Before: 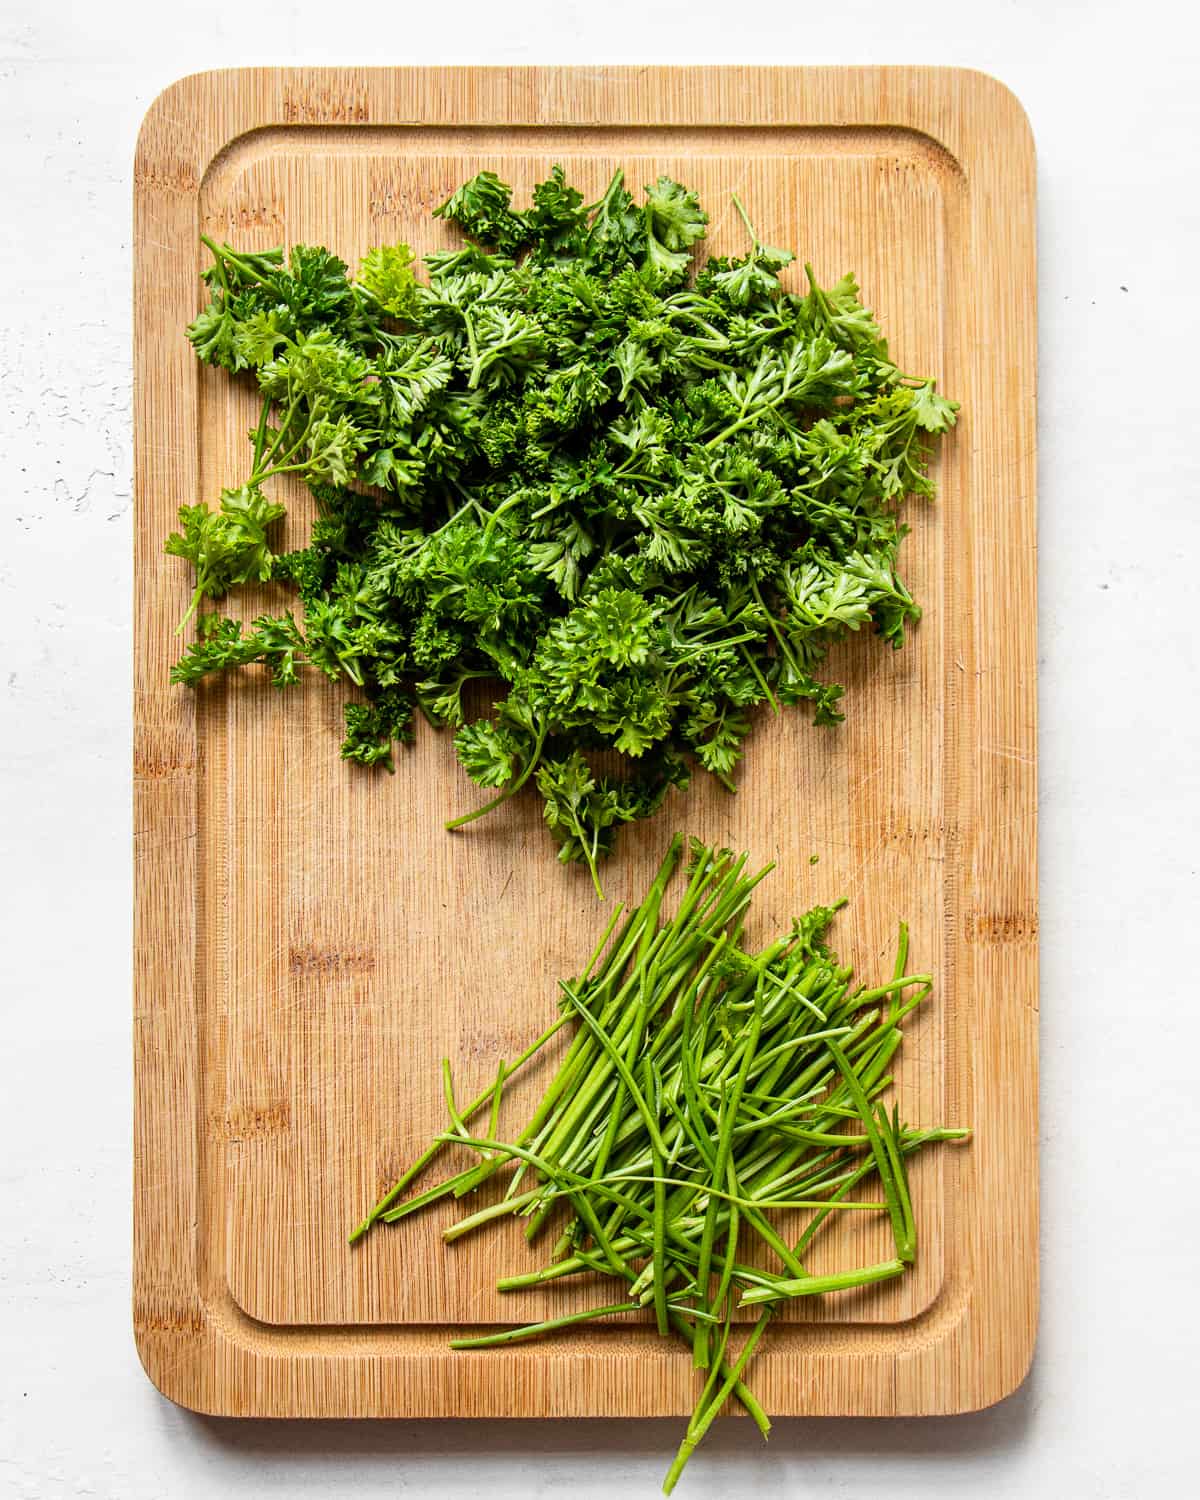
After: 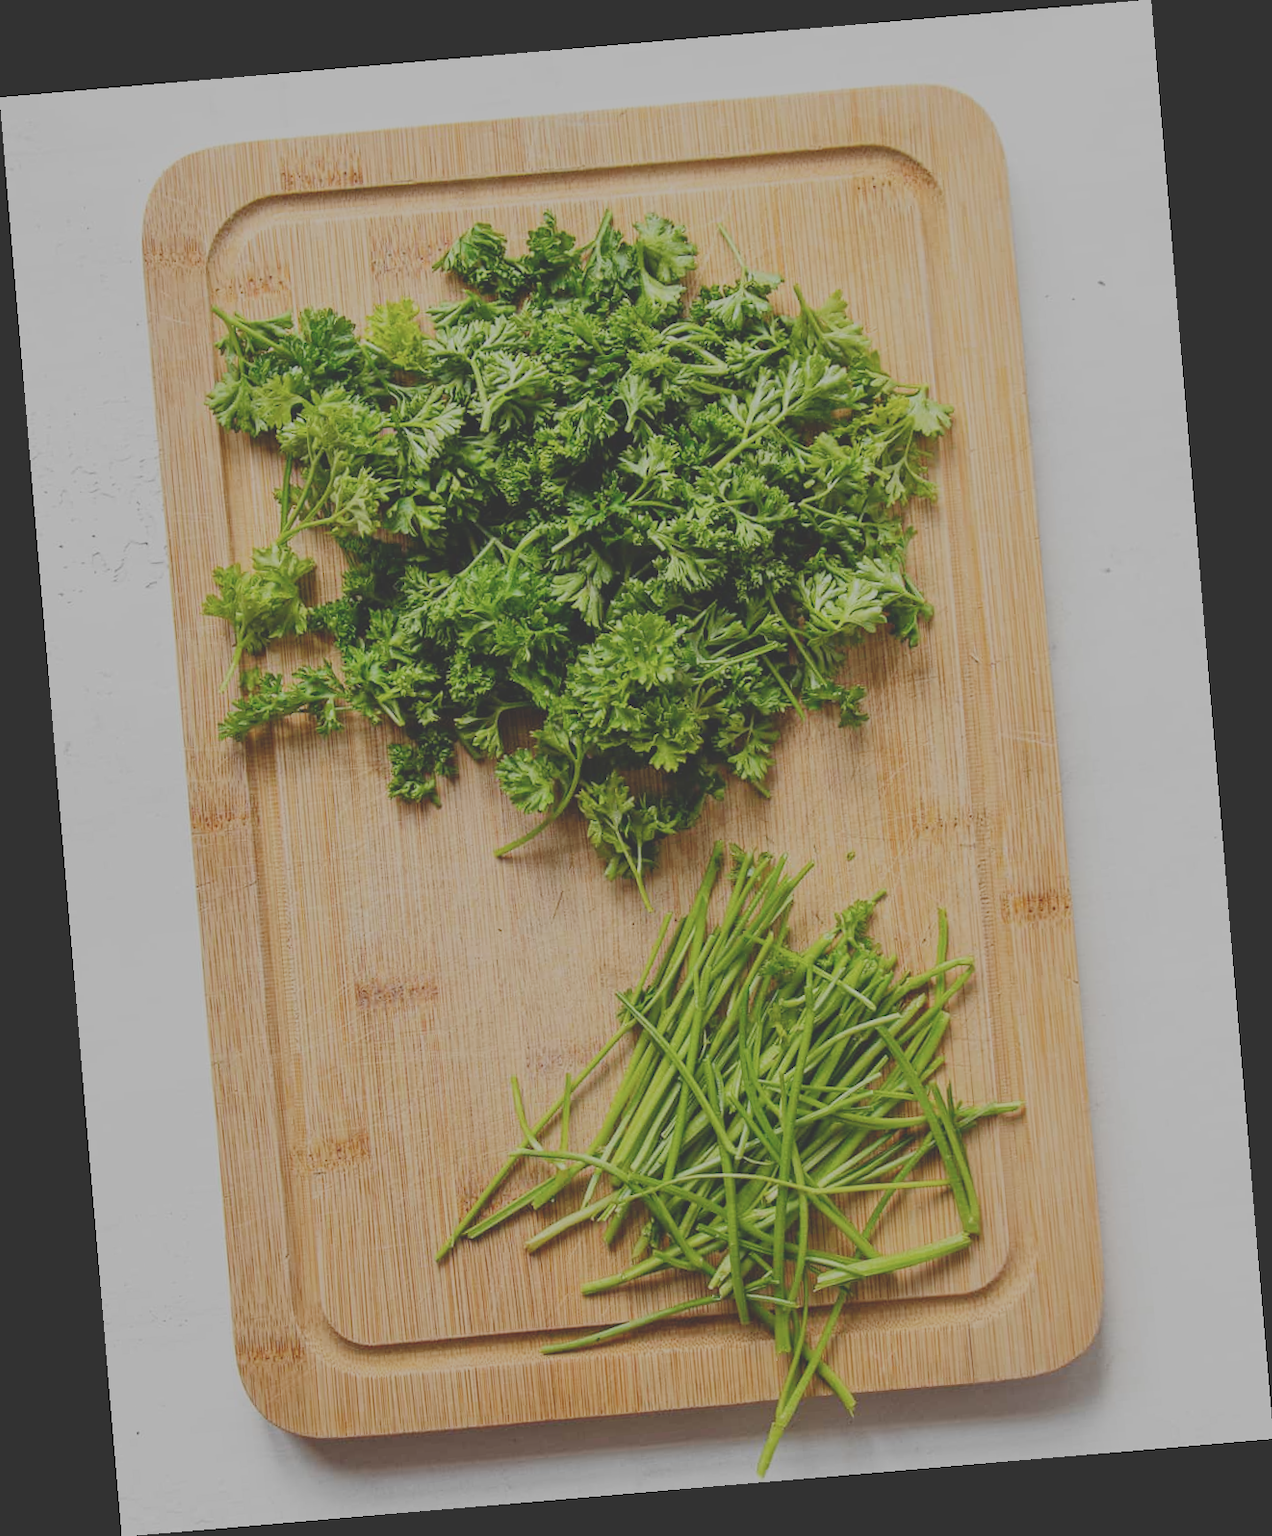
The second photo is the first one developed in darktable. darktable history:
exposure: black level correction -0.028, compensate highlight preservation false
rotate and perspective: rotation -4.86°, automatic cropping off
filmic rgb: black relative exposure -7 EV, white relative exposure 6 EV, threshold 3 EV, target black luminance 0%, hardness 2.73, latitude 61.22%, contrast 0.691, highlights saturation mix 10%, shadows ↔ highlights balance -0.073%, preserve chrominance no, color science v4 (2020), iterations of high-quality reconstruction 10, contrast in shadows soft, contrast in highlights soft, enable highlight reconstruction true
